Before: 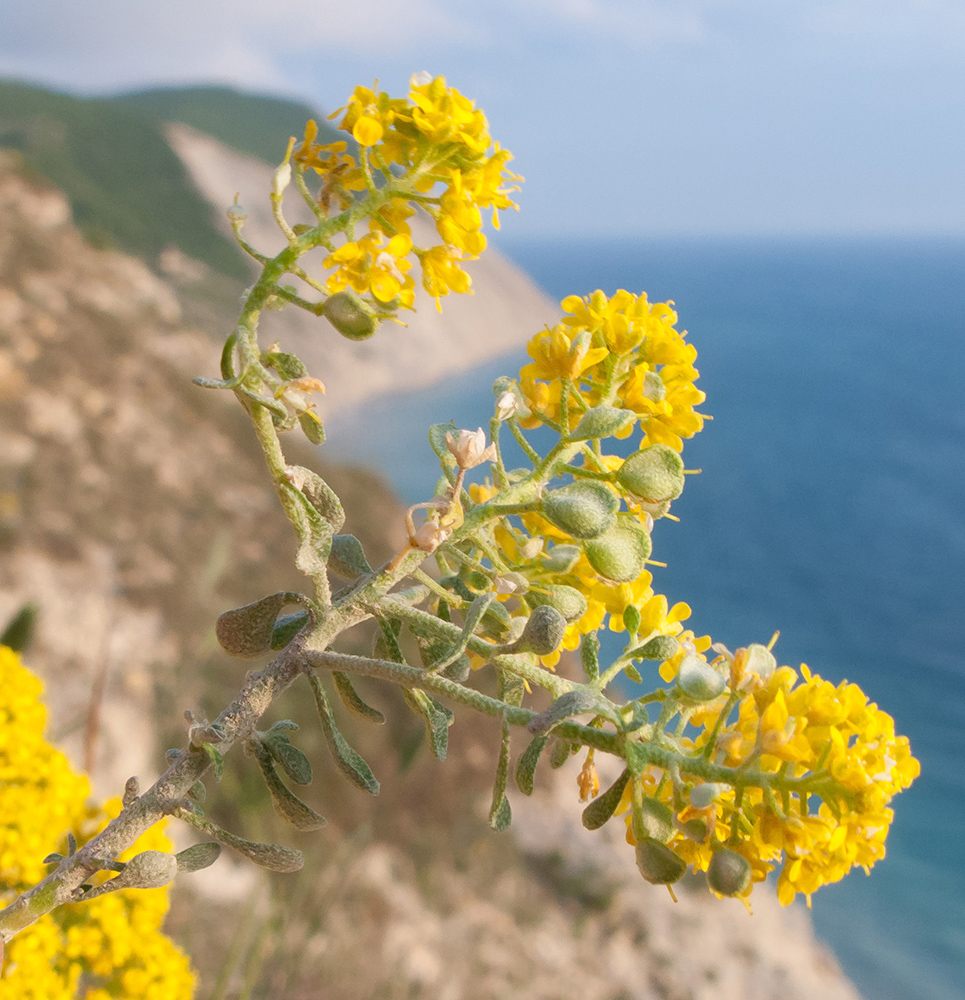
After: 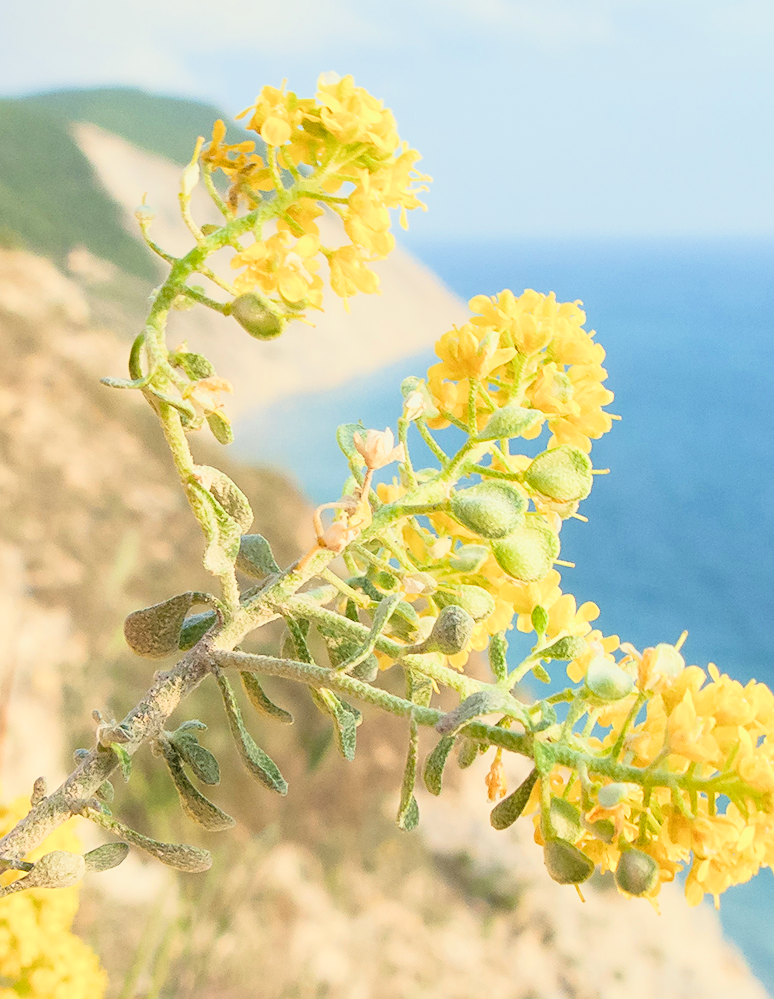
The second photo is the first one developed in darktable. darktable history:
crop and rotate: left 9.597%, right 10.195%
sharpen: radius 1.864, amount 0.398, threshold 1.271
filmic rgb: black relative exposure -11.88 EV, white relative exposure 5.43 EV, threshold 3 EV, hardness 4.49, latitude 50%, contrast 1.14, color science v5 (2021), contrast in shadows safe, contrast in highlights safe, enable highlight reconstruction true
color correction: highlights a* -4.28, highlights b* 6.53
exposure: black level correction 0, exposure 1.2 EV, compensate highlight preservation false
